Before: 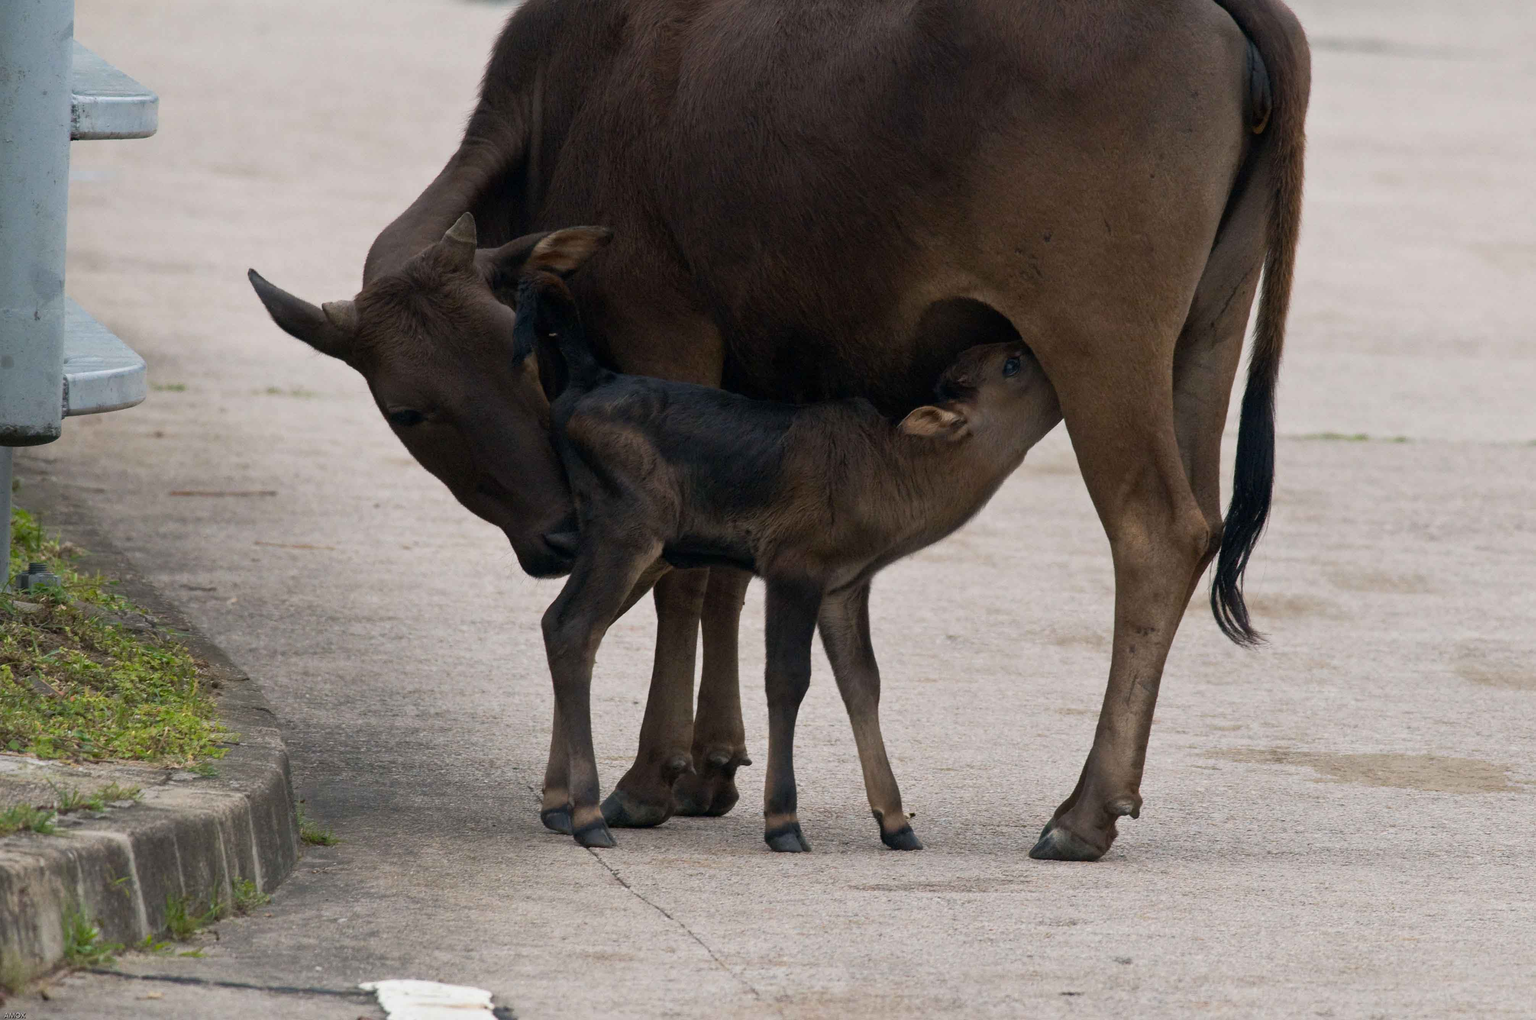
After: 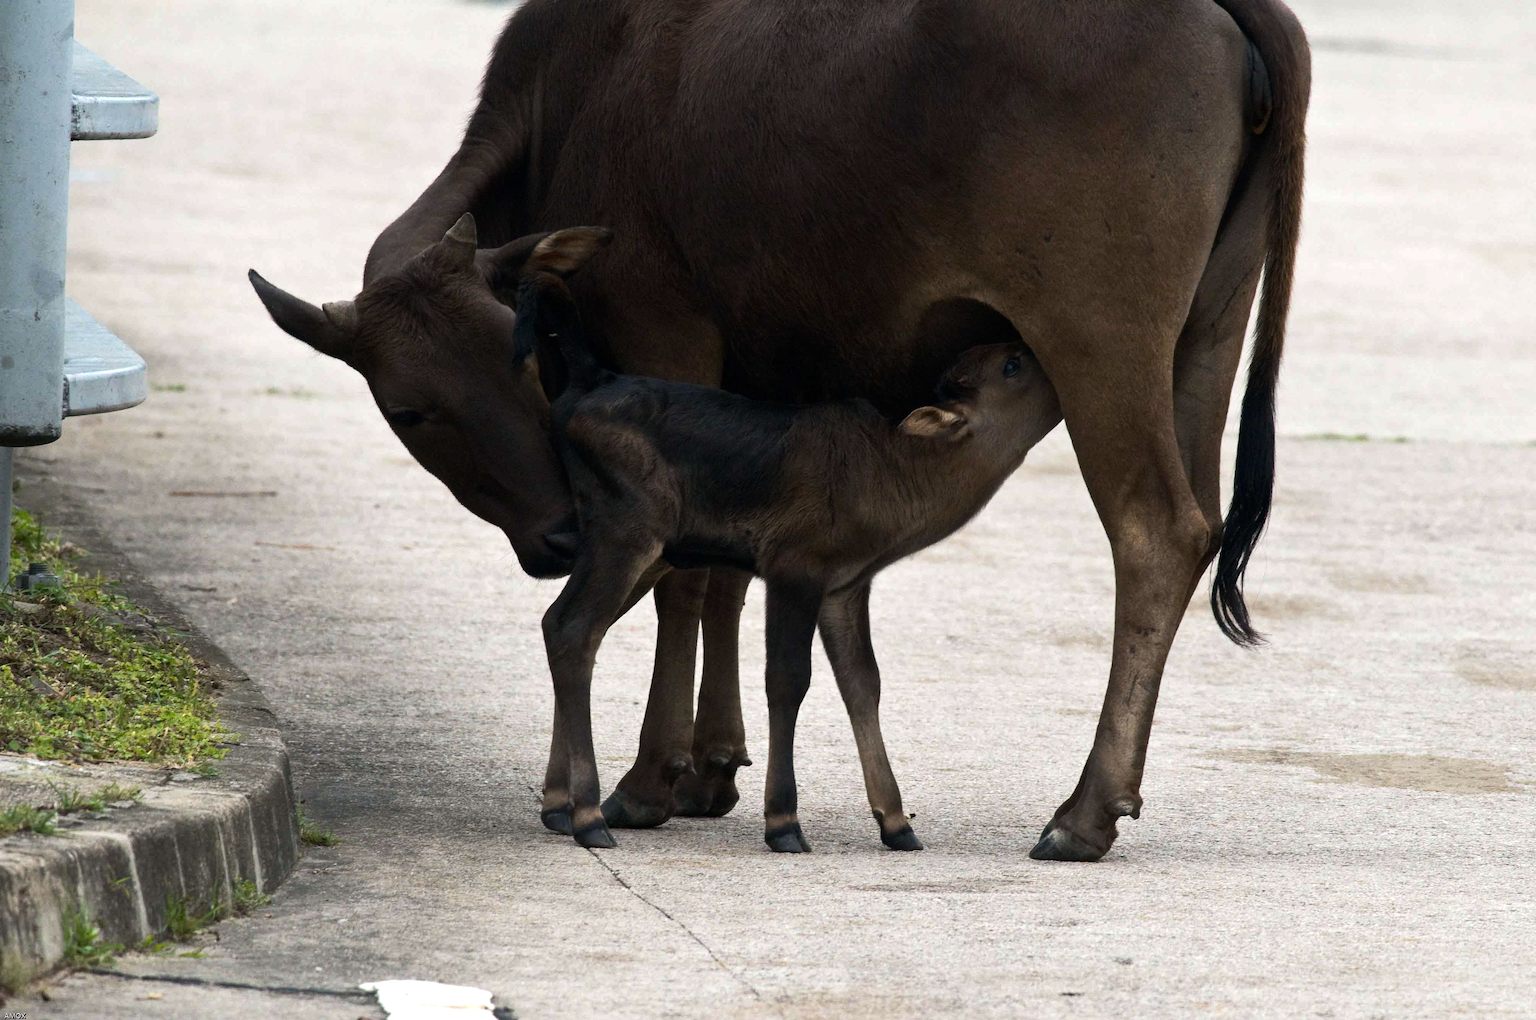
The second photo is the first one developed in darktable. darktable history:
tone equalizer: -8 EV -0.75 EV, -7 EV -0.7 EV, -6 EV -0.6 EV, -5 EV -0.4 EV, -3 EV 0.4 EV, -2 EV 0.6 EV, -1 EV 0.7 EV, +0 EV 0.75 EV, edges refinement/feathering 500, mask exposure compensation -1.57 EV, preserve details no
white balance: red 0.978, blue 0.999
